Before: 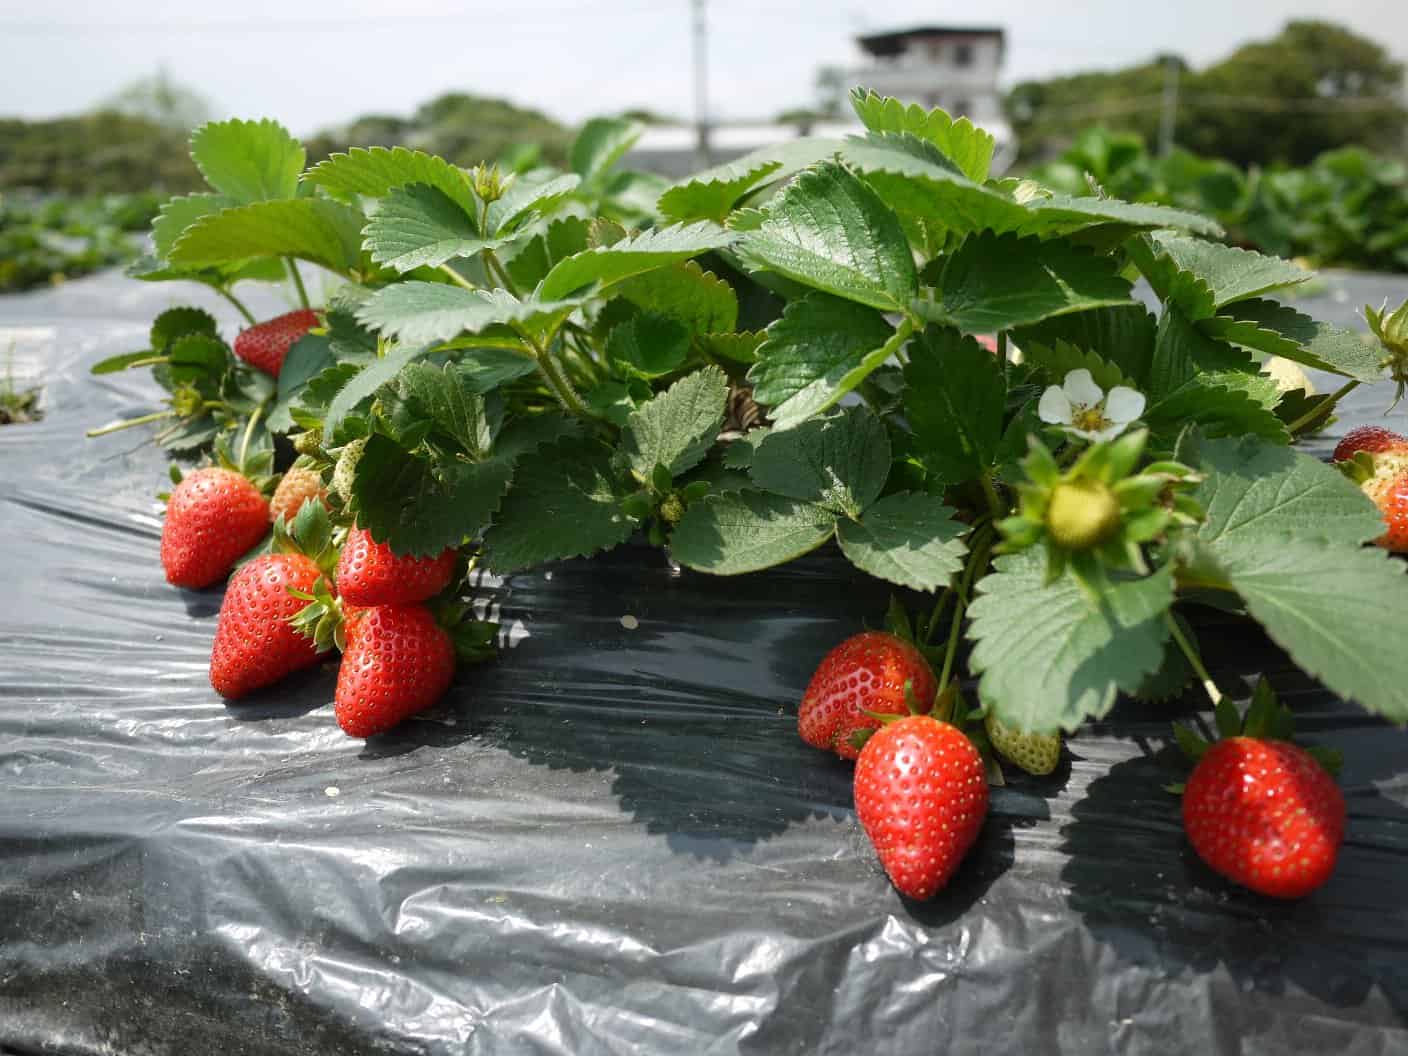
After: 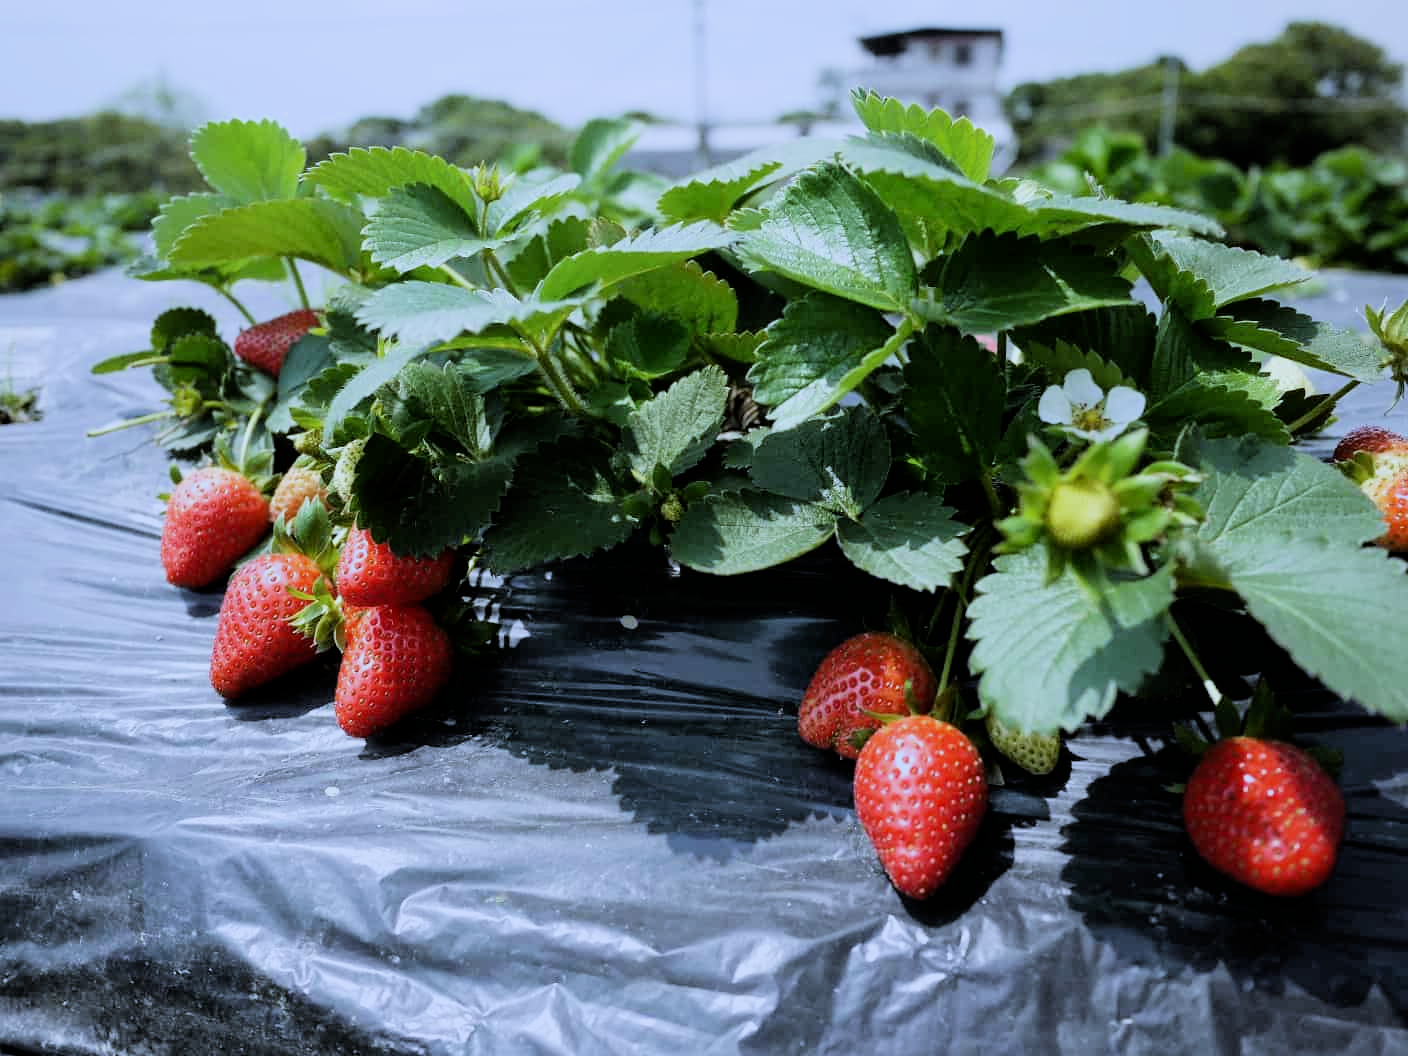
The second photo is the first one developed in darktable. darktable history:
exposure: exposure 0.2 EV, compensate highlight preservation false
white balance: red 0.871, blue 1.249
filmic rgb: black relative exposure -5 EV, hardness 2.88, contrast 1.3
